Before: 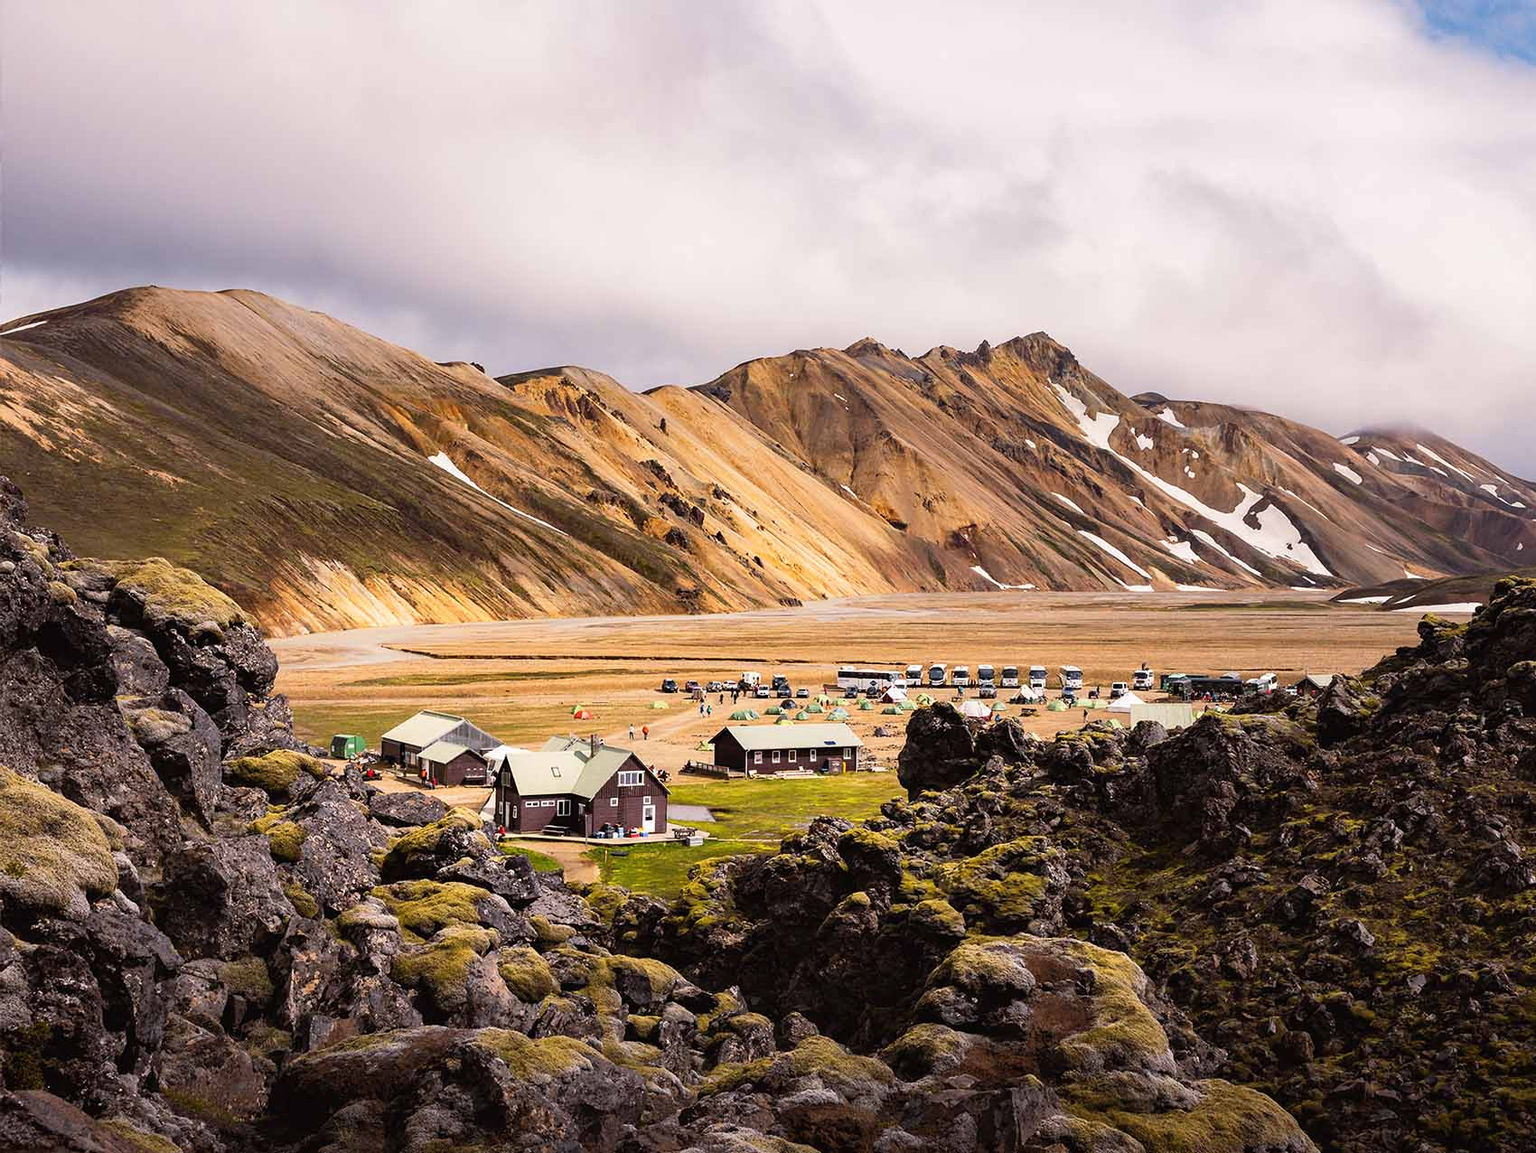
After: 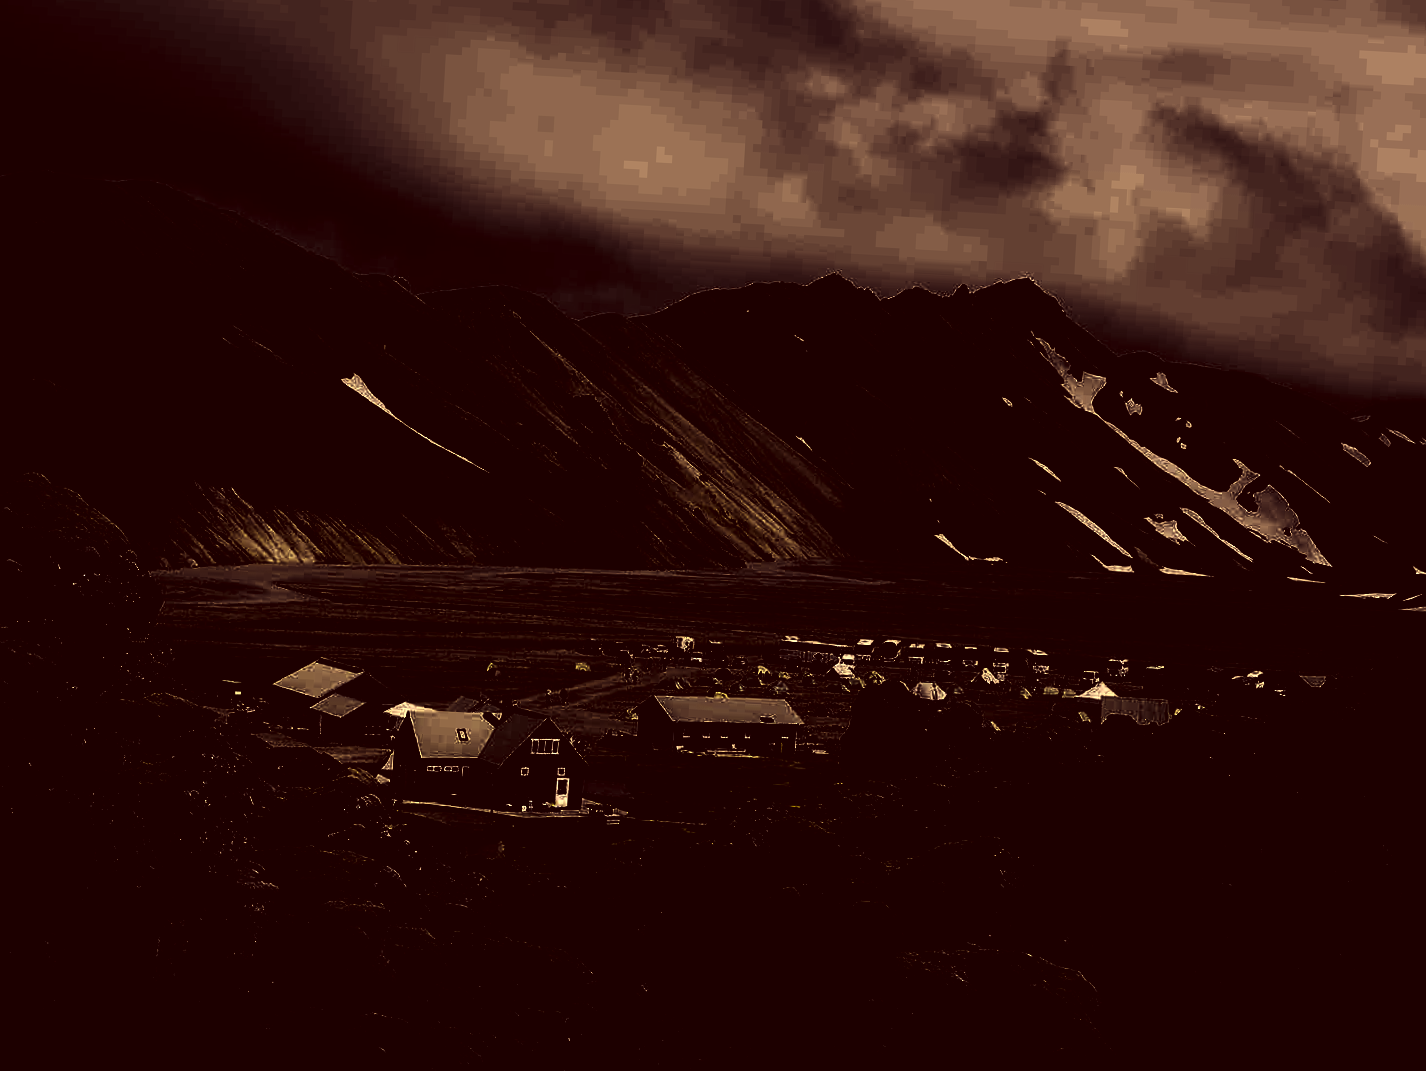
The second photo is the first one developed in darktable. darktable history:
contrast brightness saturation: brightness 0.15
levels: levels [0.721, 0.937, 0.997]
crop and rotate: angle -3.27°, left 5.211%, top 5.211%, right 4.607%, bottom 4.607%
color correction: highlights a* 10.12, highlights b* 39.04, shadows a* 14.62, shadows b* 3.37
